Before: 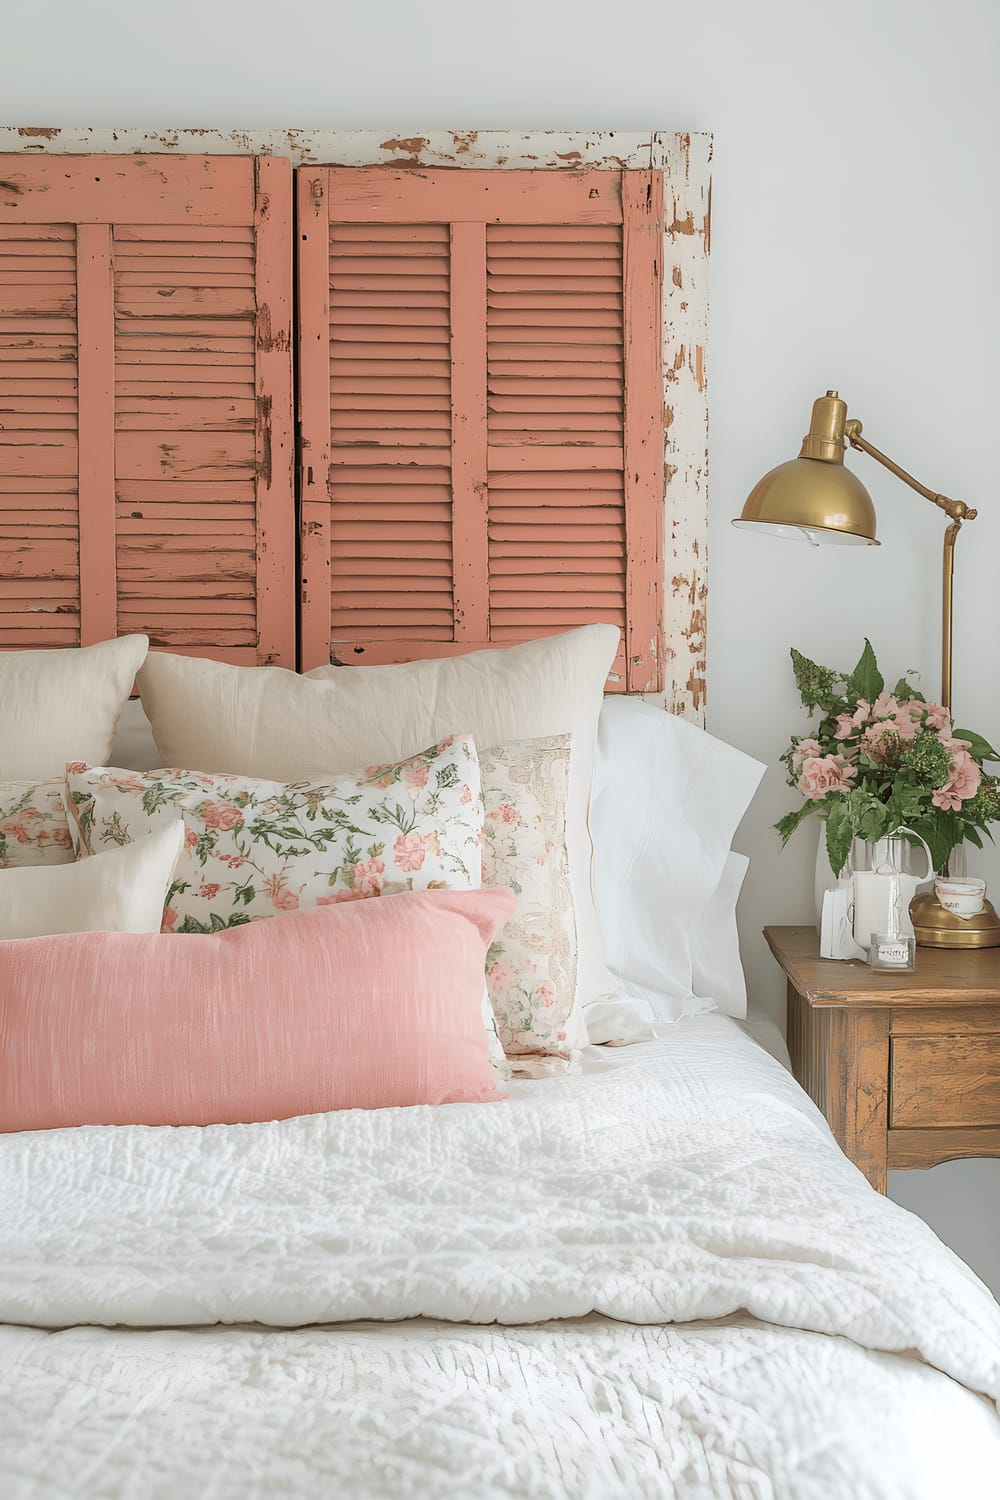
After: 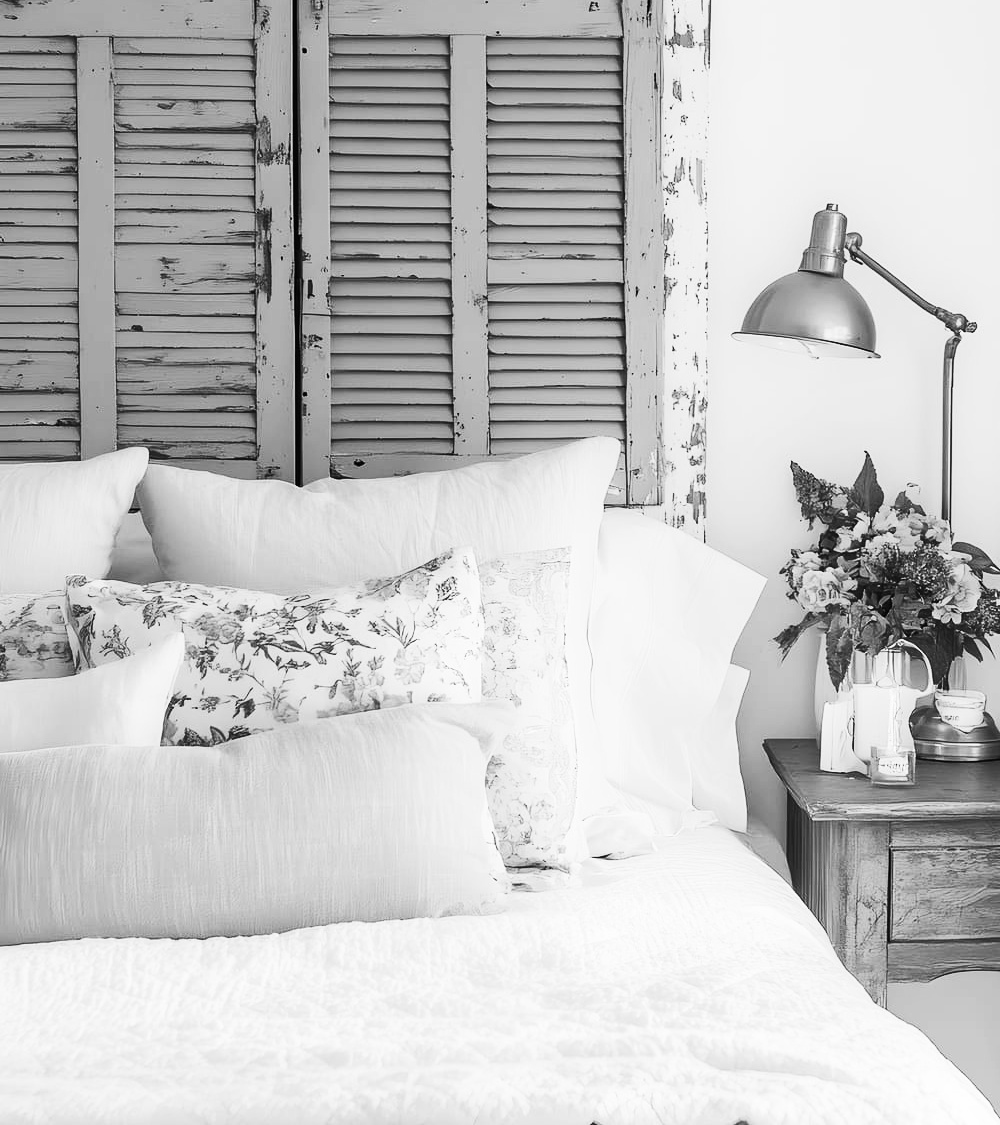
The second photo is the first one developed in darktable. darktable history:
crop and rotate: top 12.5%, bottom 12.5%
contrast brightness saturation: contrast 0.4, brightness 0.1, saturation 0.21
monochrome: a -4.13, b 5.16, size 1
